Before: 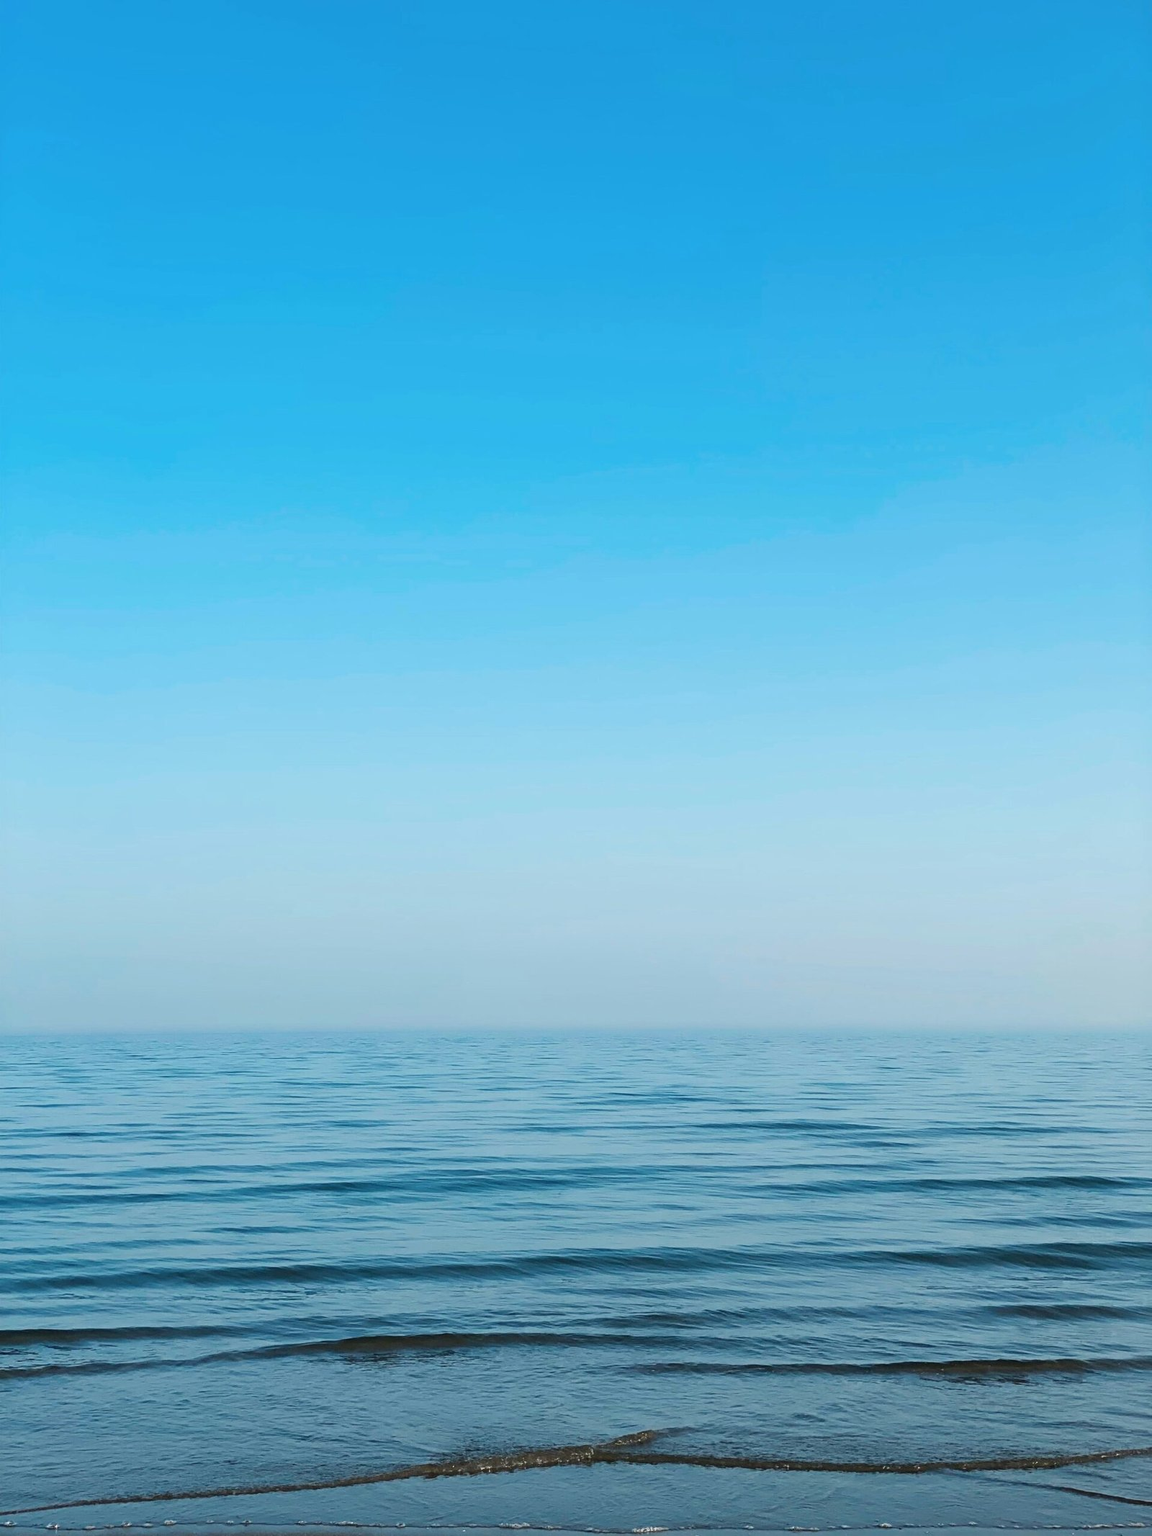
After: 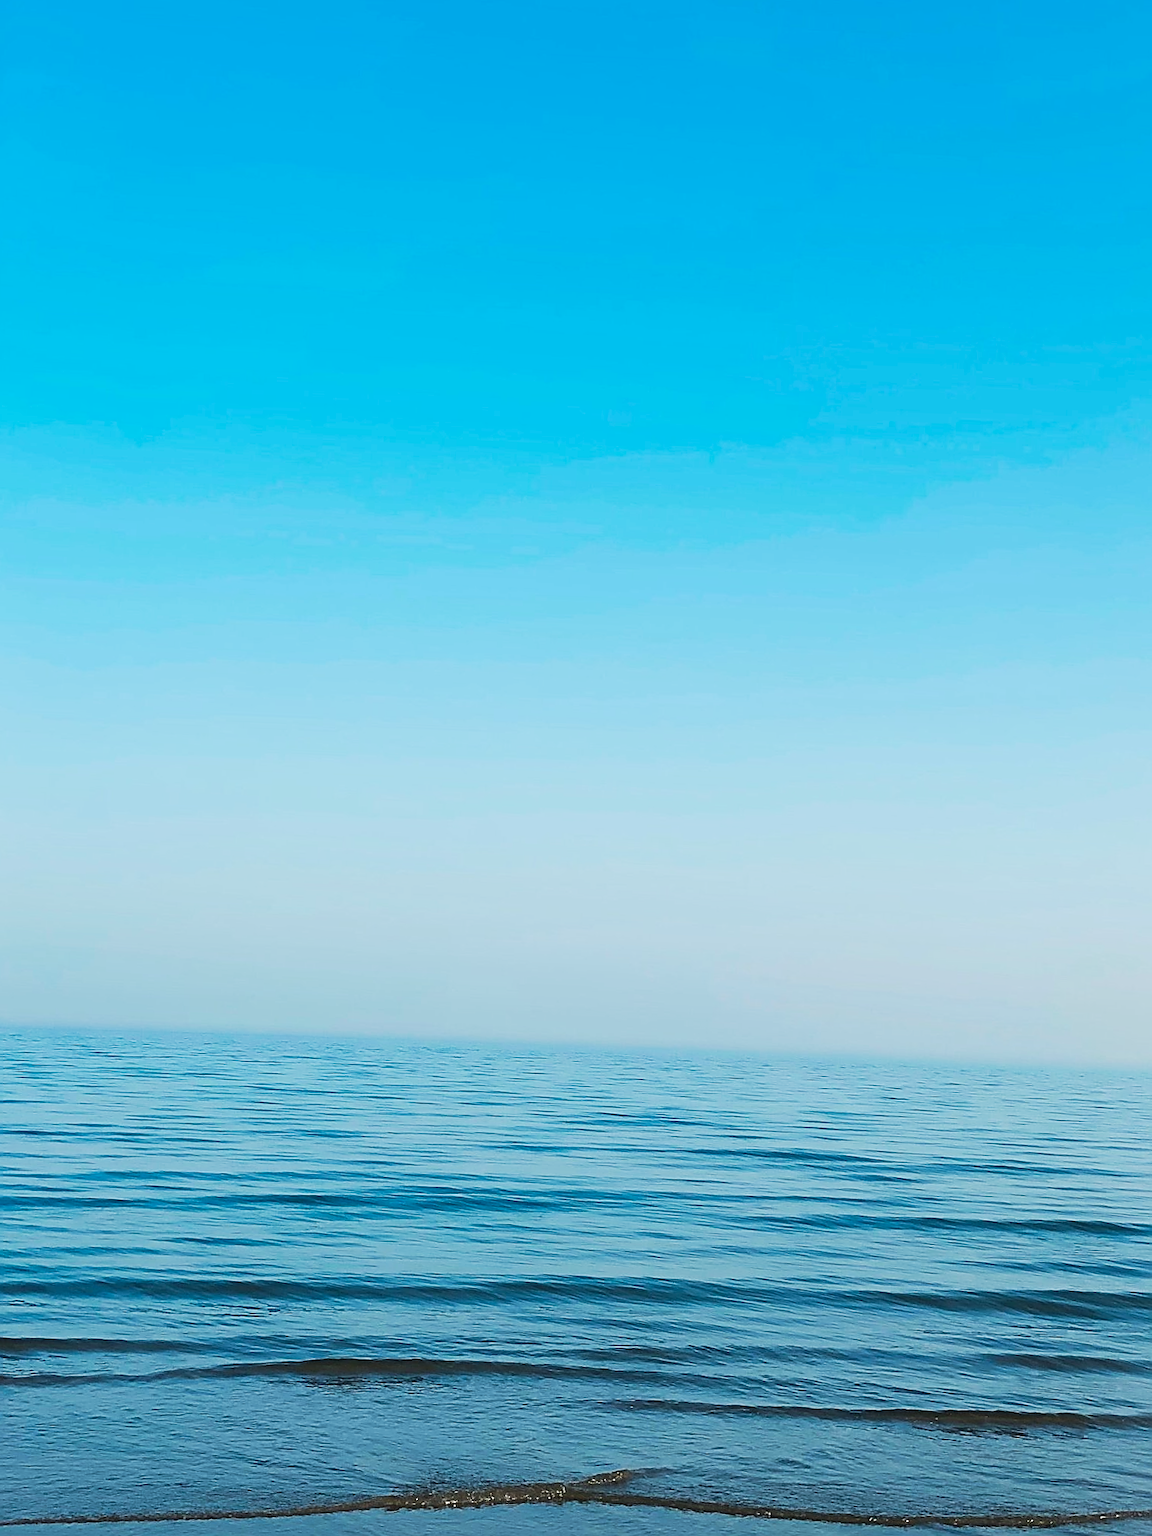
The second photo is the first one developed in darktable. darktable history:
tone curve: curves: ch0 [(0, 0.045) (0.155, 0.169) (0.46, 0.466) (0.751, 0.788) (1, 0.961)]; ch1 [(0, 0) (0.43, 0.408) (0.472, 0.469) (0.505, 0.503) (0.553, 0.555) (0.592, 0.581) (1, 1)]; ch2 [(0, 0) (0.505, 0.495) (0.579, 0.569) (1, 1)], preserve colors none
sharpen: radius 1.369, amount 1.251, threshold 0.608
contrast brightness saturation: contrast 0.044, saturation 0.156
crop and rotate: angle -2.38°
